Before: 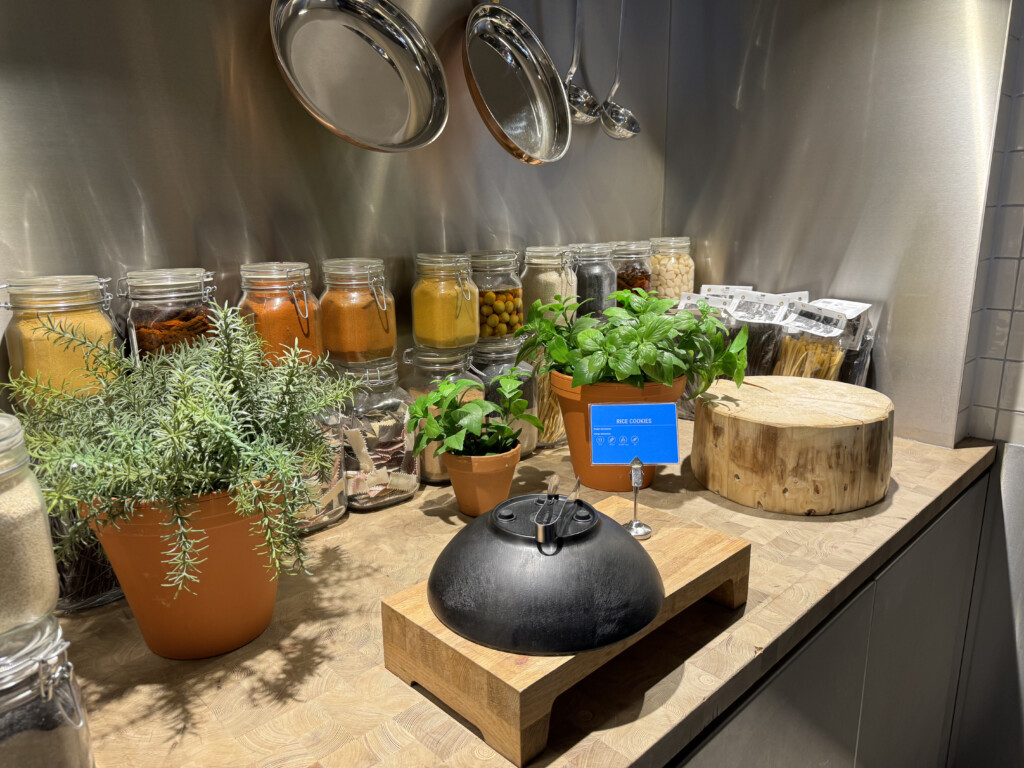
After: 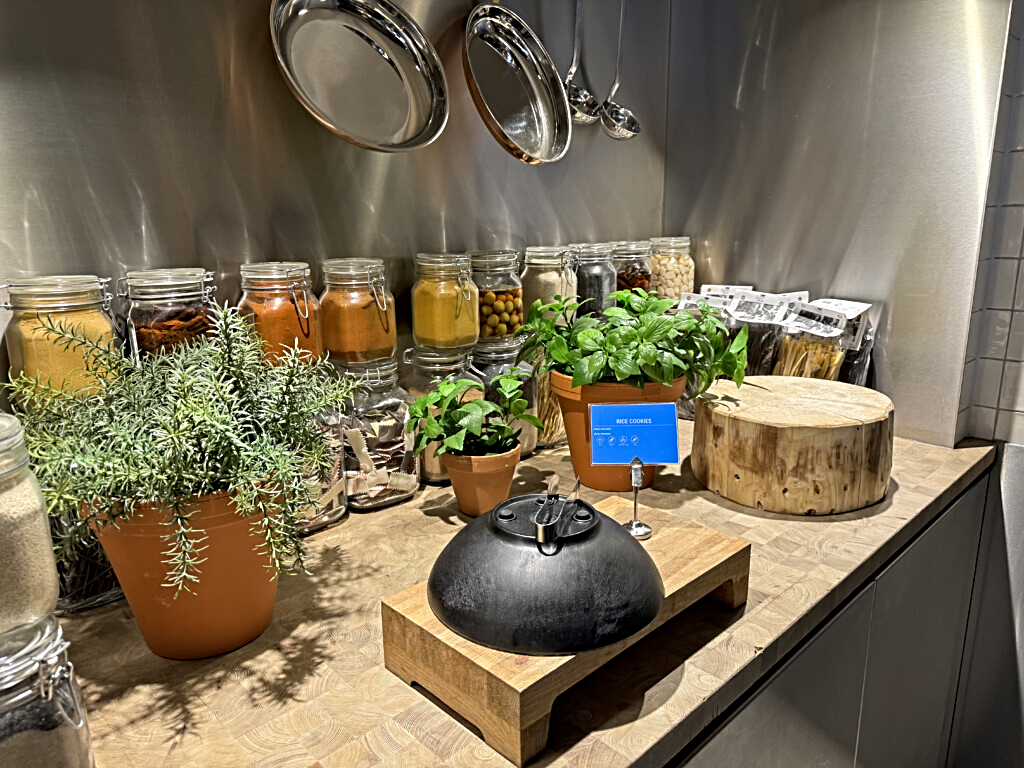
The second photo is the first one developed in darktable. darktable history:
contrast equalizer: y [[0.5, 0.501, 0.525, 0.597, 0.58, 0.514], [0.5 ×6], [0.5 ×6], [0 ×6], [0 ×6]]
sharpen: on, module defaults
